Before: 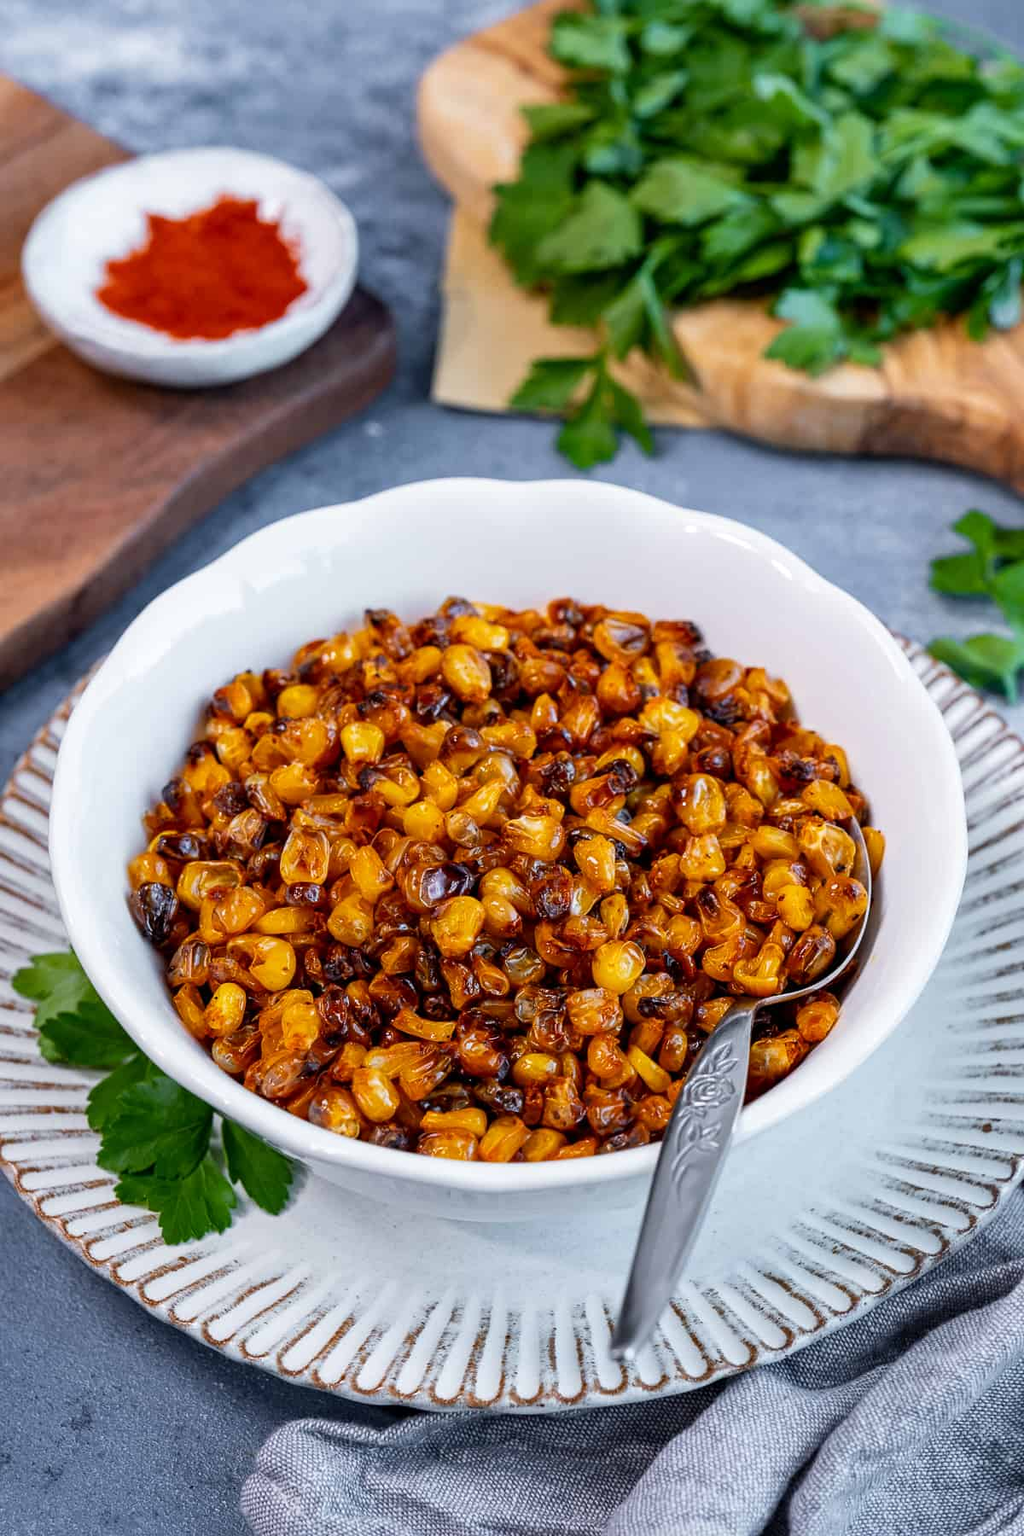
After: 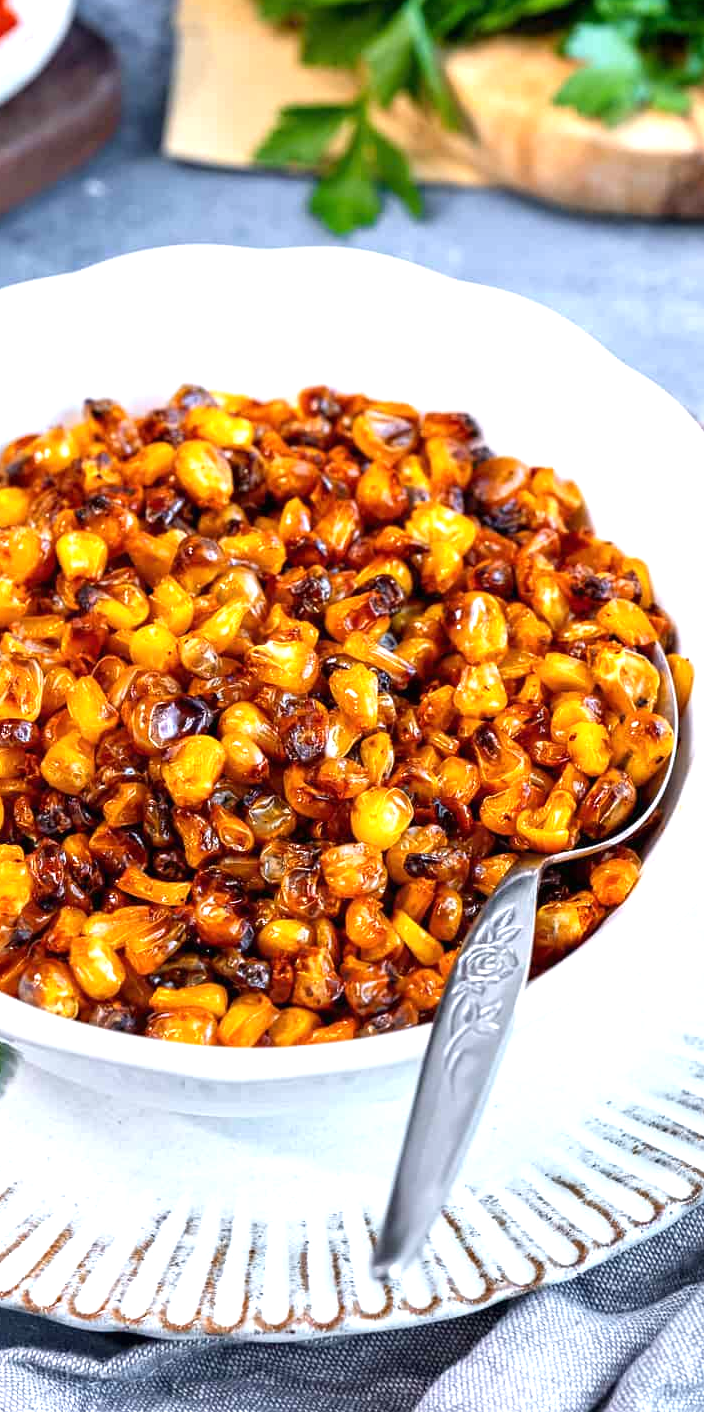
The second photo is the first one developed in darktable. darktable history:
crop and rotate: left 28.598%, top 17.508%, right 12.715%, bottom 4.039%
exposure: black level correction 0, exposure 0.899 EV, compensate highlight preservation false
